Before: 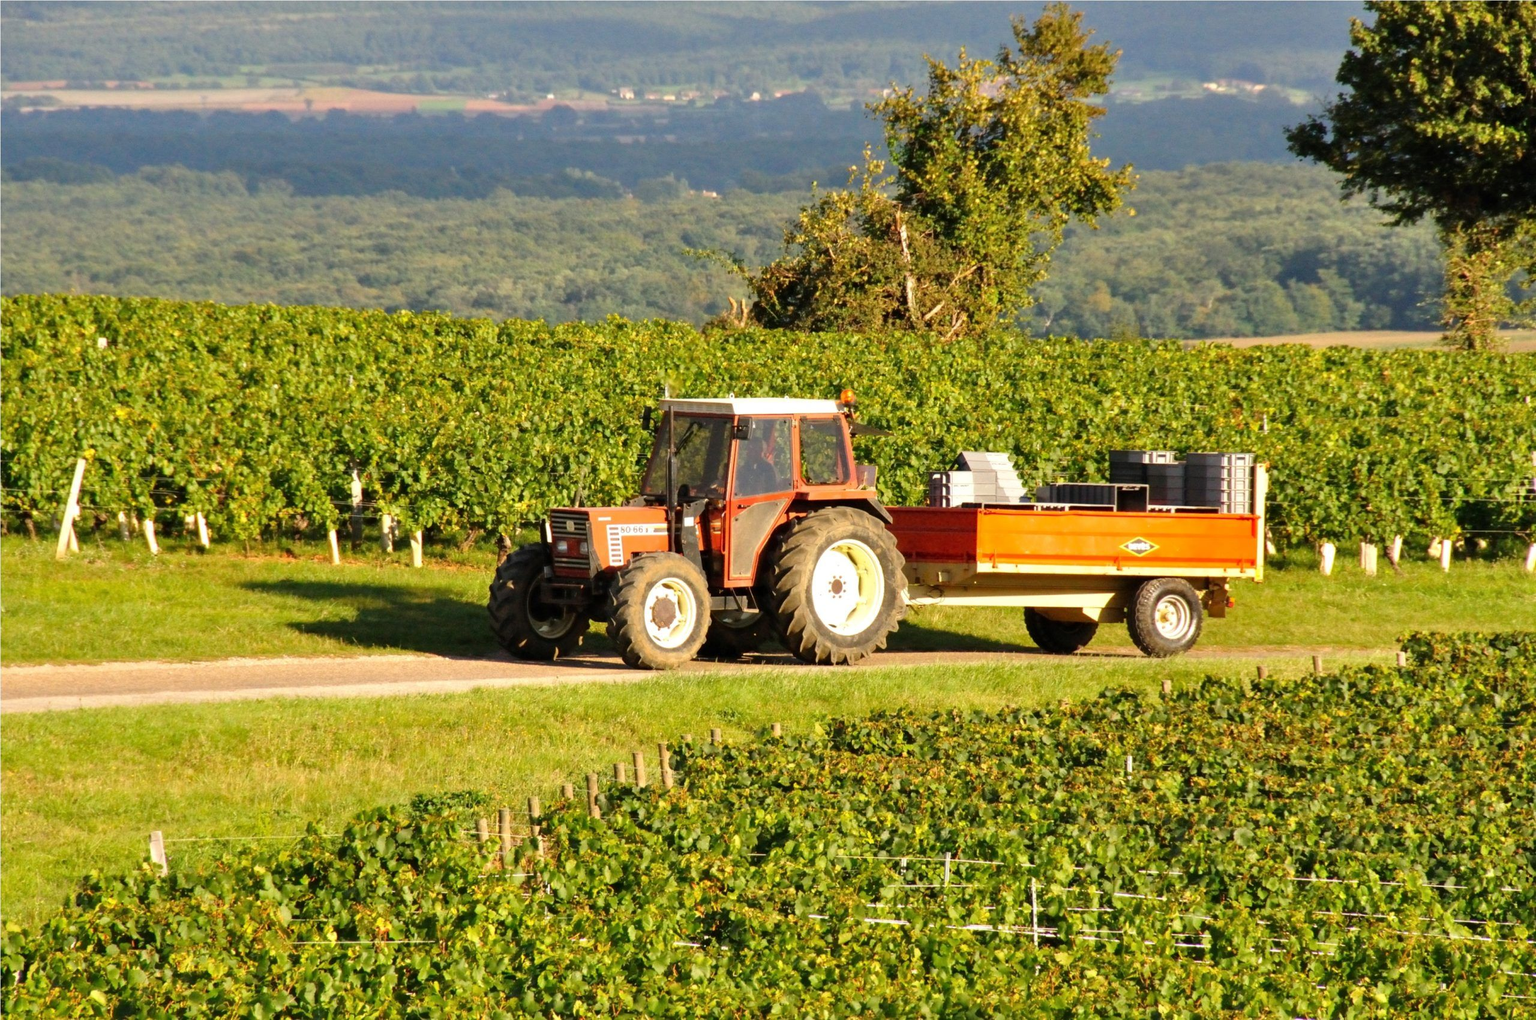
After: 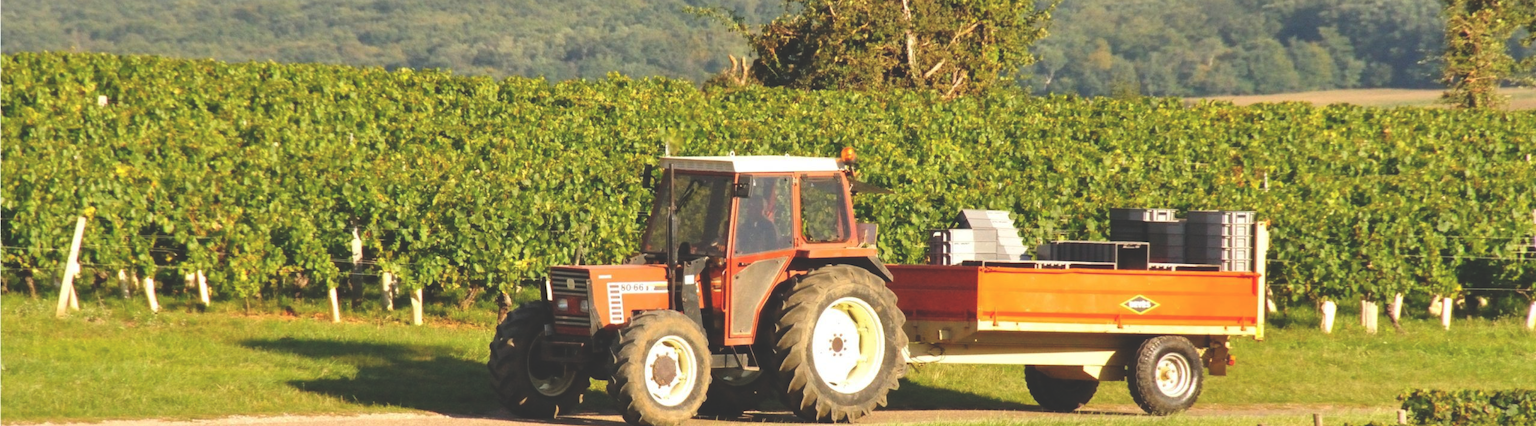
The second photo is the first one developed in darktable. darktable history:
crop and rotate: top 23.84%, bottom 34.294%
exposure: black level correction -0.028, compensate highlight preservation false
